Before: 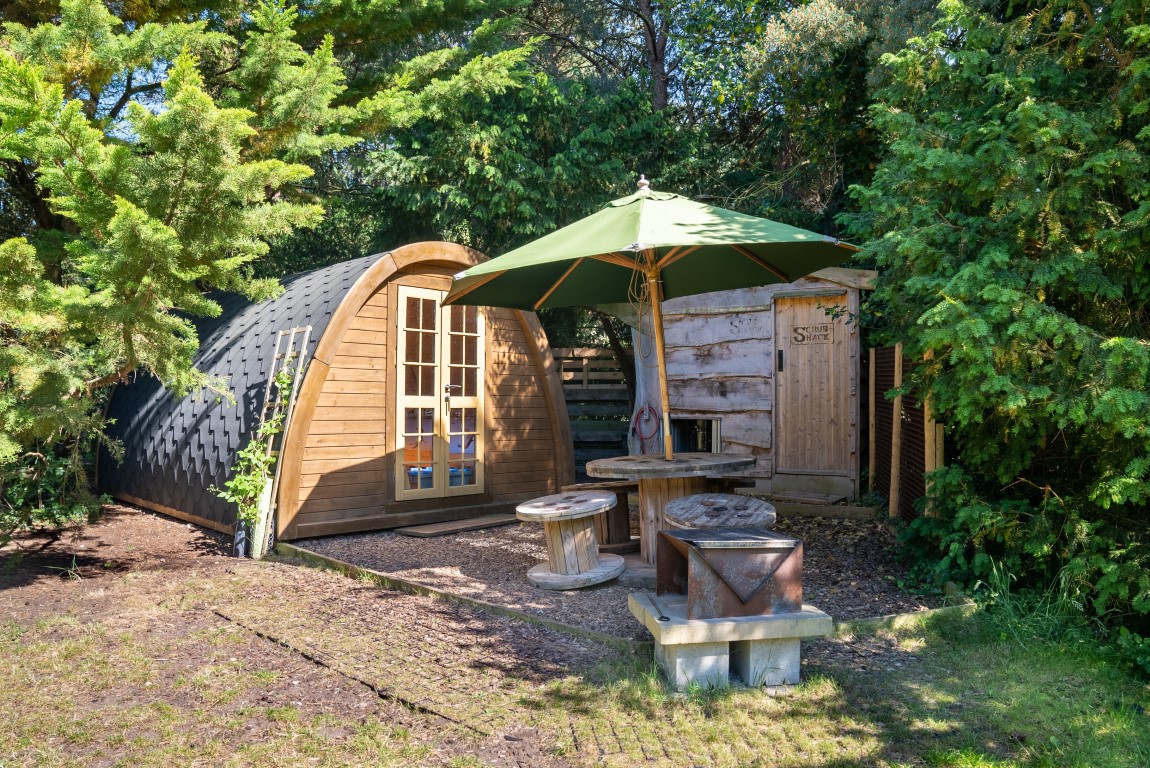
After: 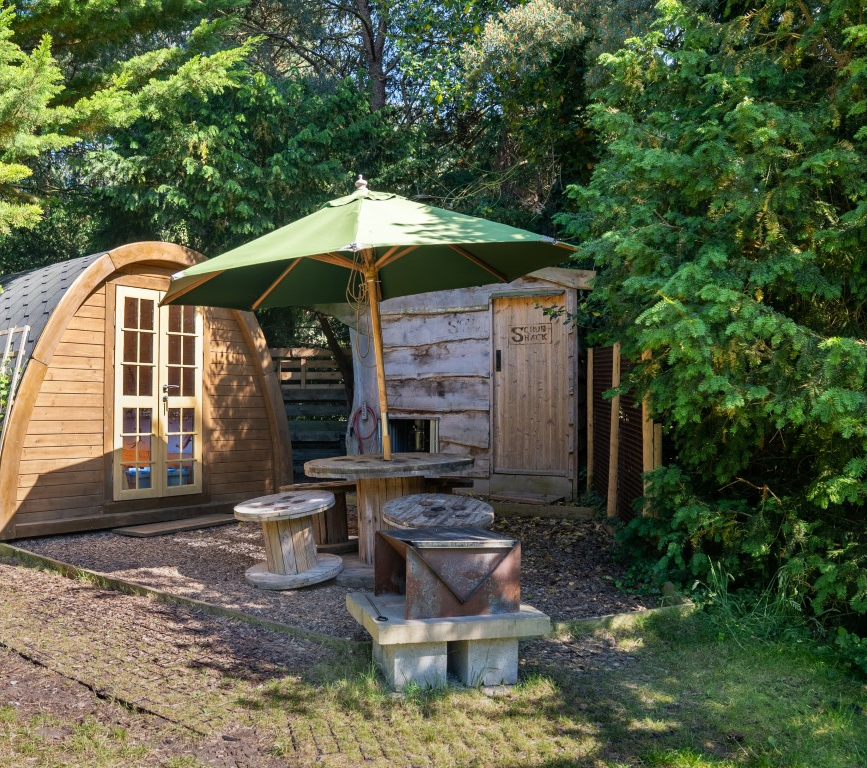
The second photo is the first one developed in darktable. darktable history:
crop and rotate: left 24.6%
graduated density: rotation -180°, offset 24.95
